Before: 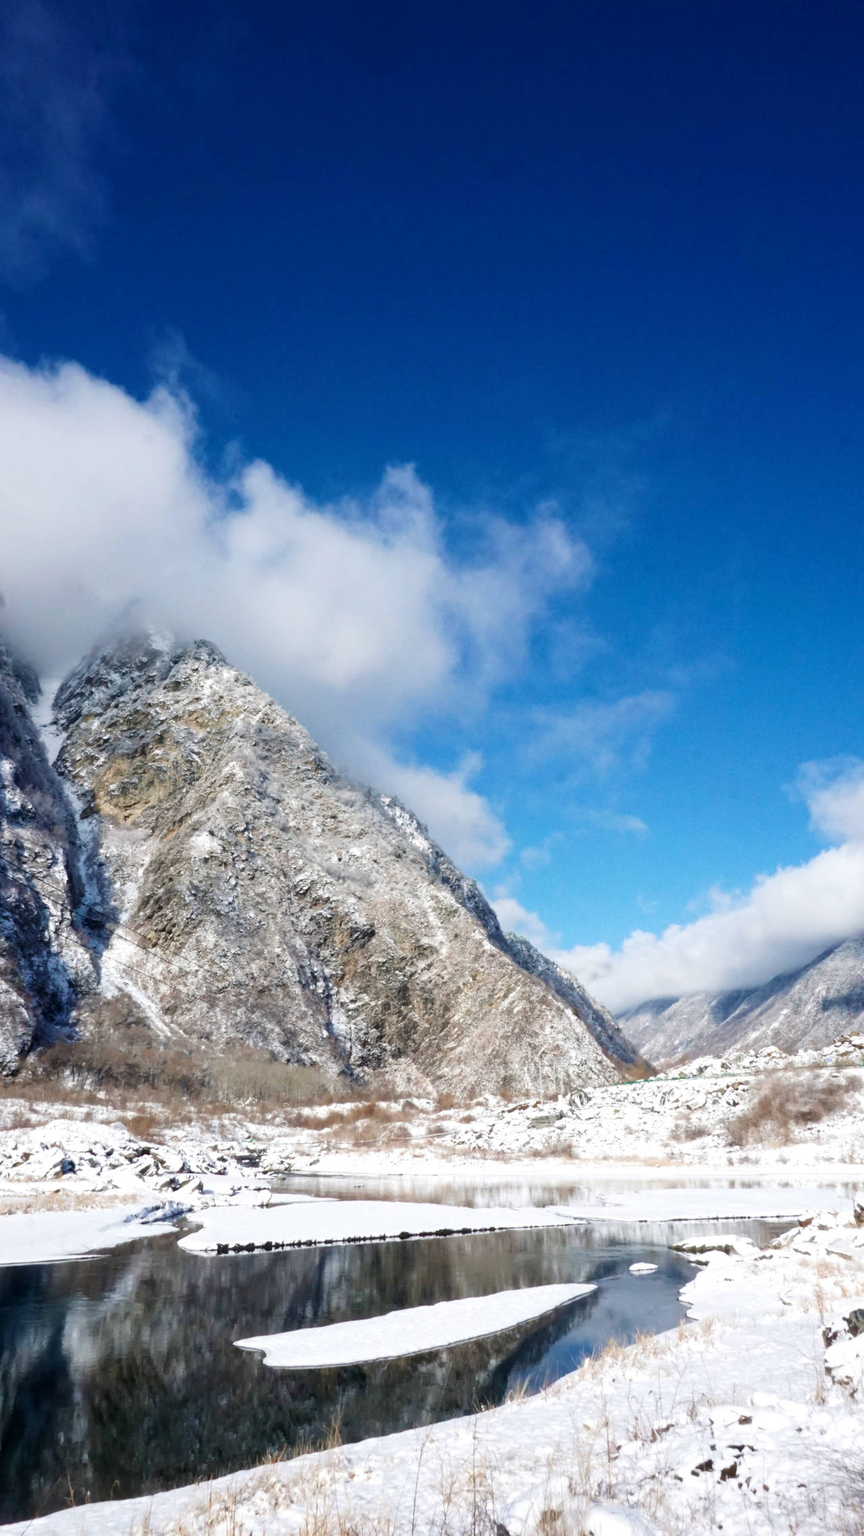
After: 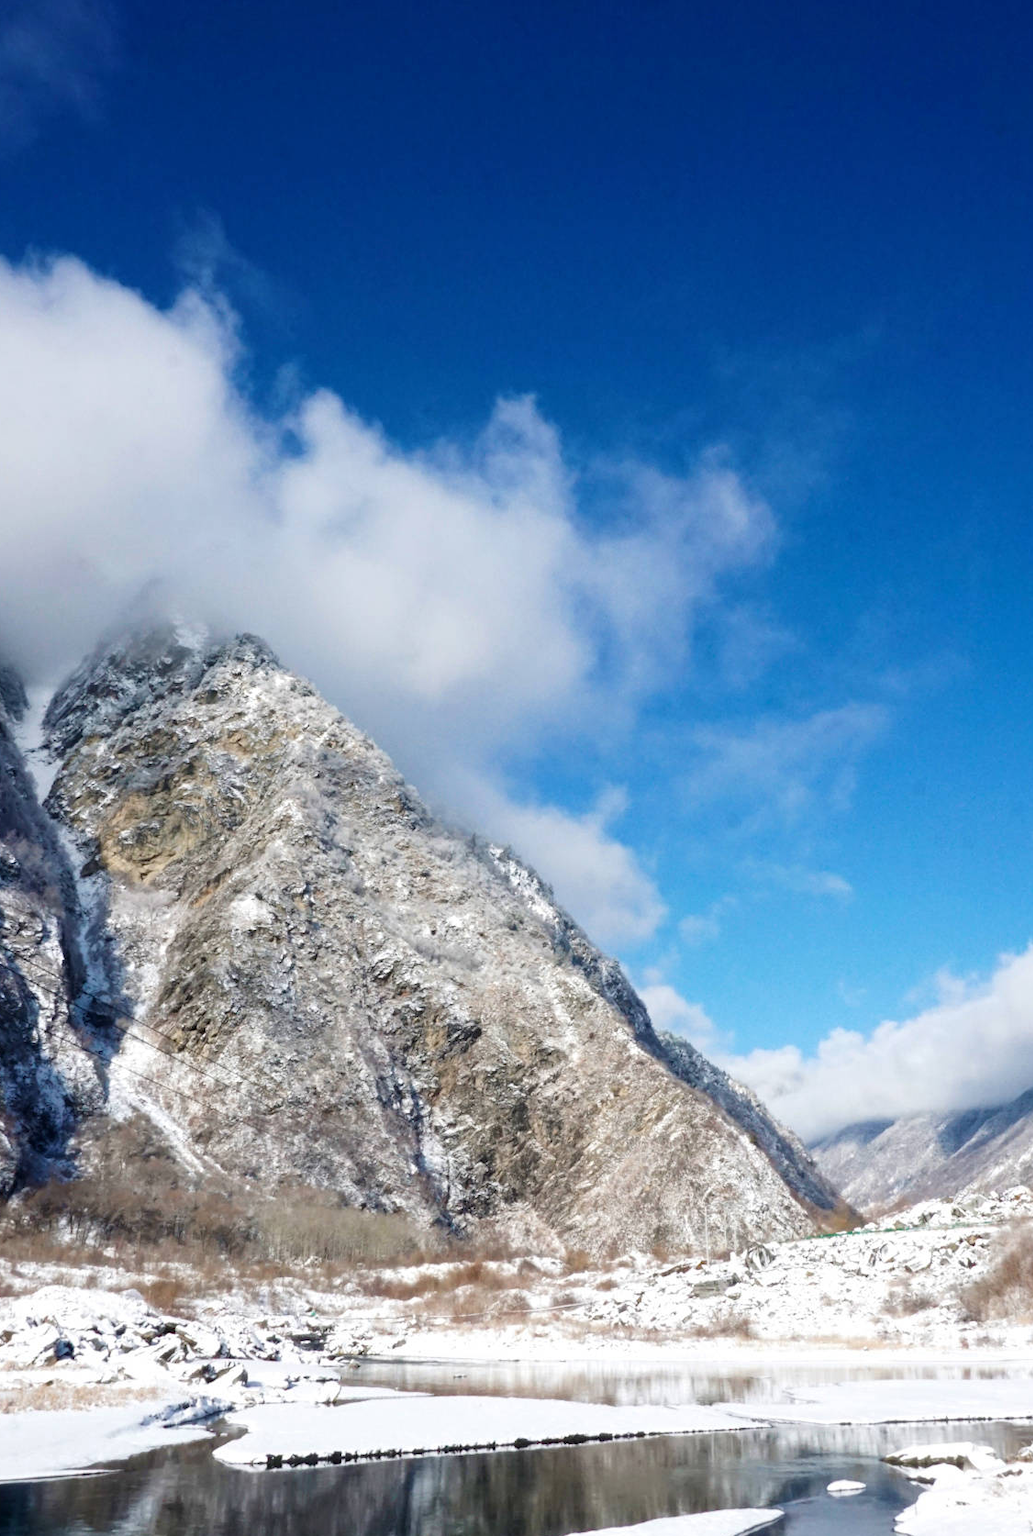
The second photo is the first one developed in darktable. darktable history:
crop and rotate: left 2.425%, top 11.305%, right 9.6%, bottom 15.08%
tone equalizer: on, module defaults
